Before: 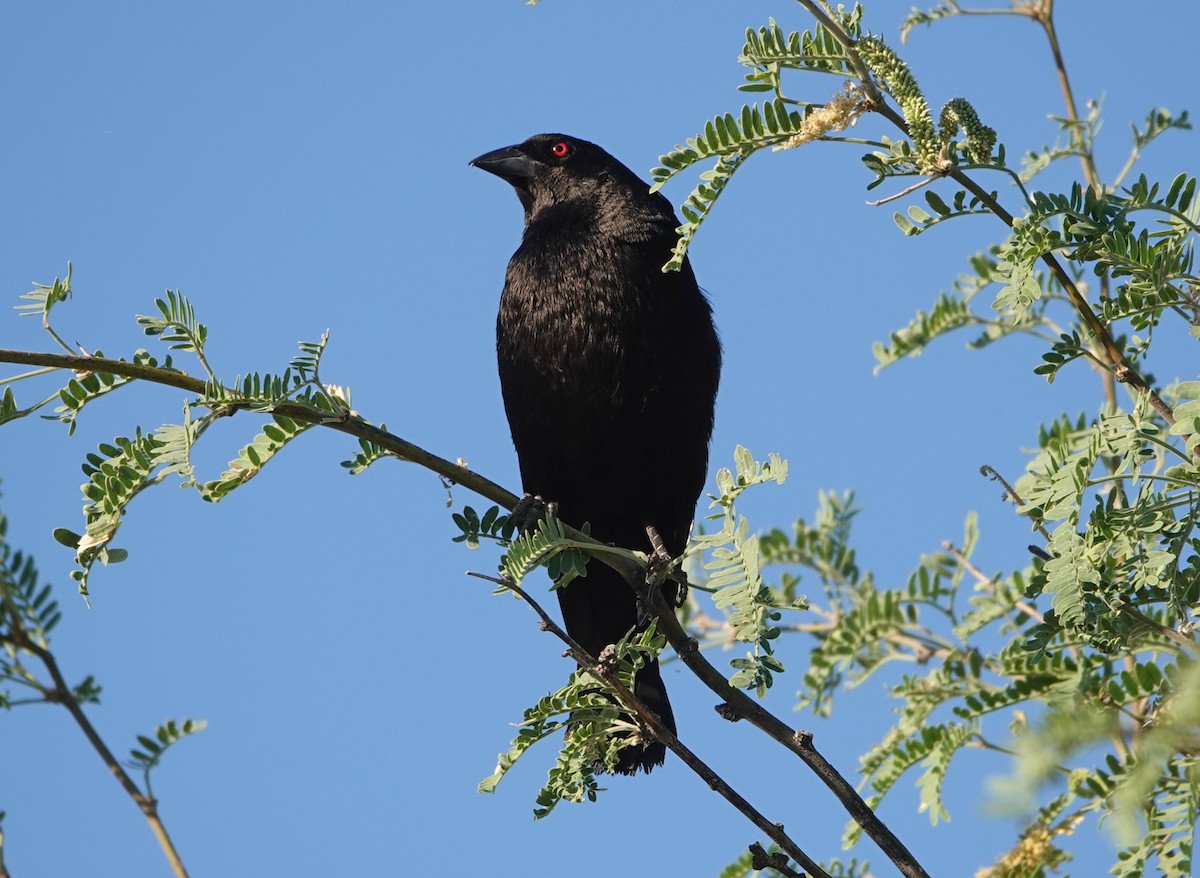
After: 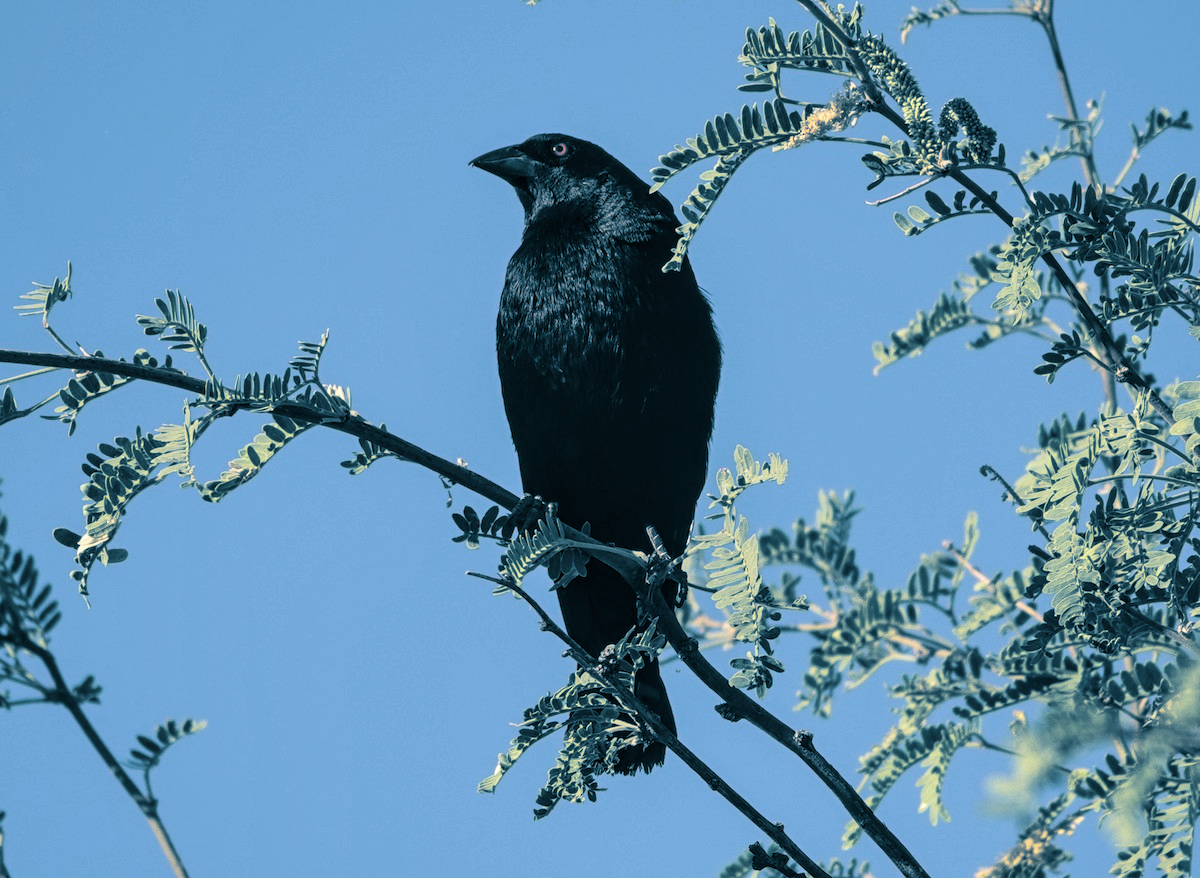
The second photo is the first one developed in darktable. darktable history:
shadows and highlights: shadows 37.27, highlights -28.18, soften with gaussian
exposure: exposure 0 EV, compensate highlight preservation false
contrast brightness saturation: contrast 0.1, brightness 0.02, saturation 0.02
local contrast: on, module defaults
split-toning: shadows › hue 212.4°, balance -70
